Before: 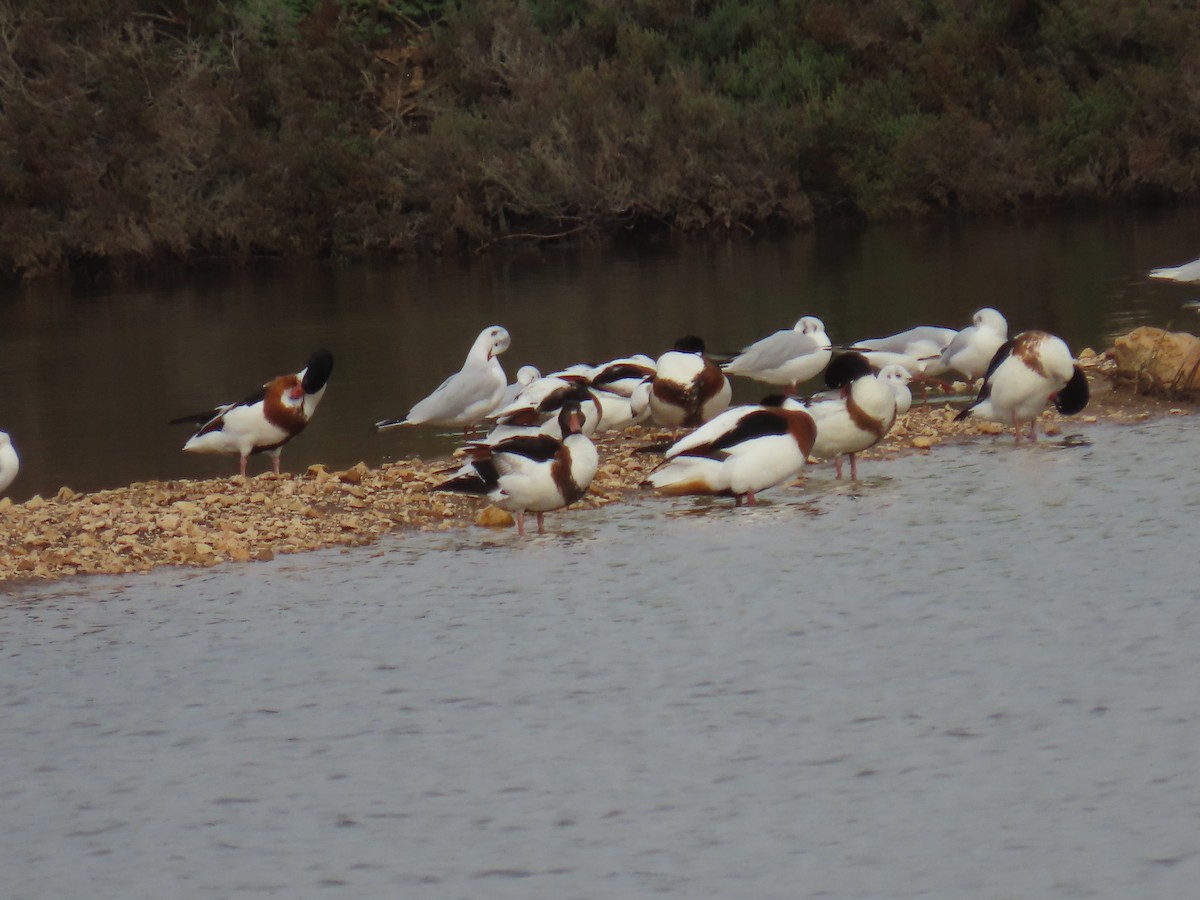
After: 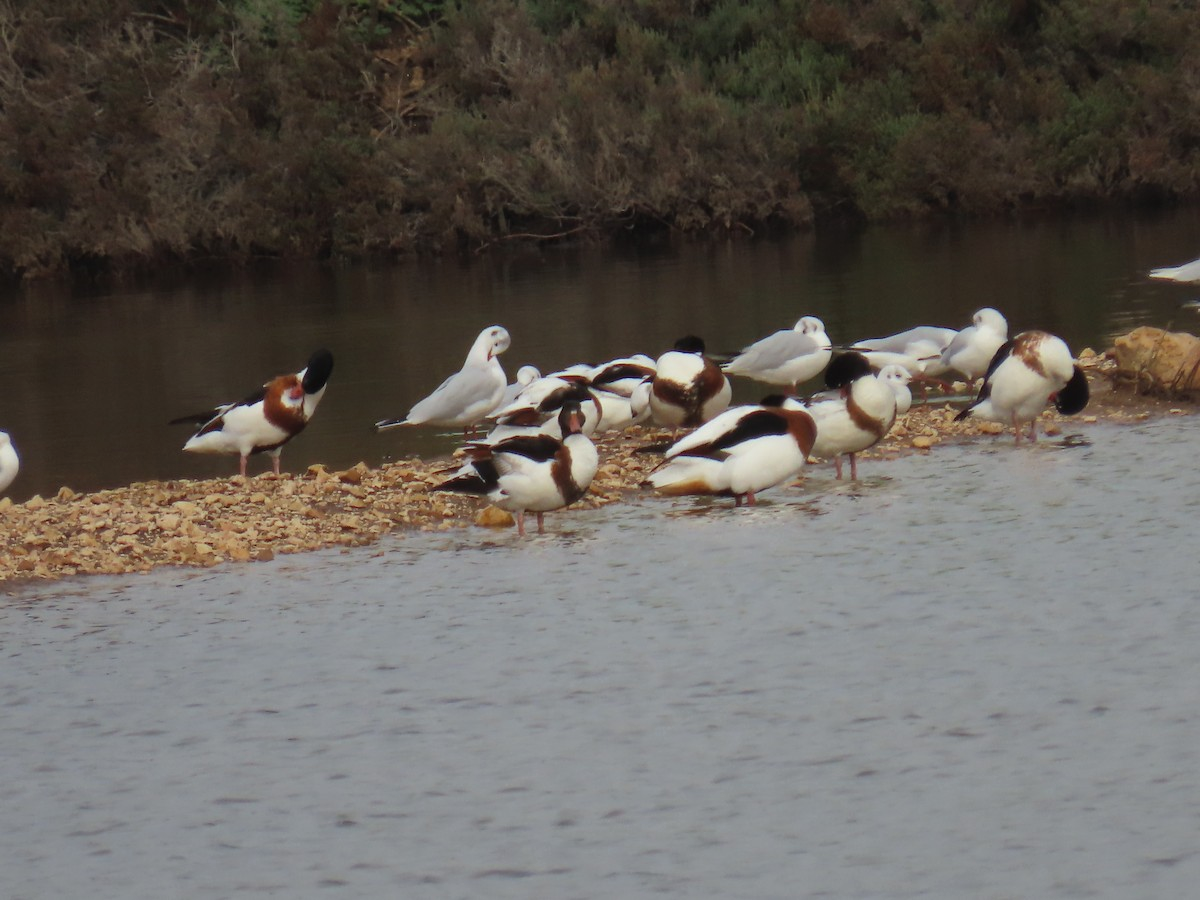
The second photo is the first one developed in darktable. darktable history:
shadows and highlights: radius 173.26, shadows 26.2, white point adjustment 3.21, highlights -68.17, soften with gaussian
